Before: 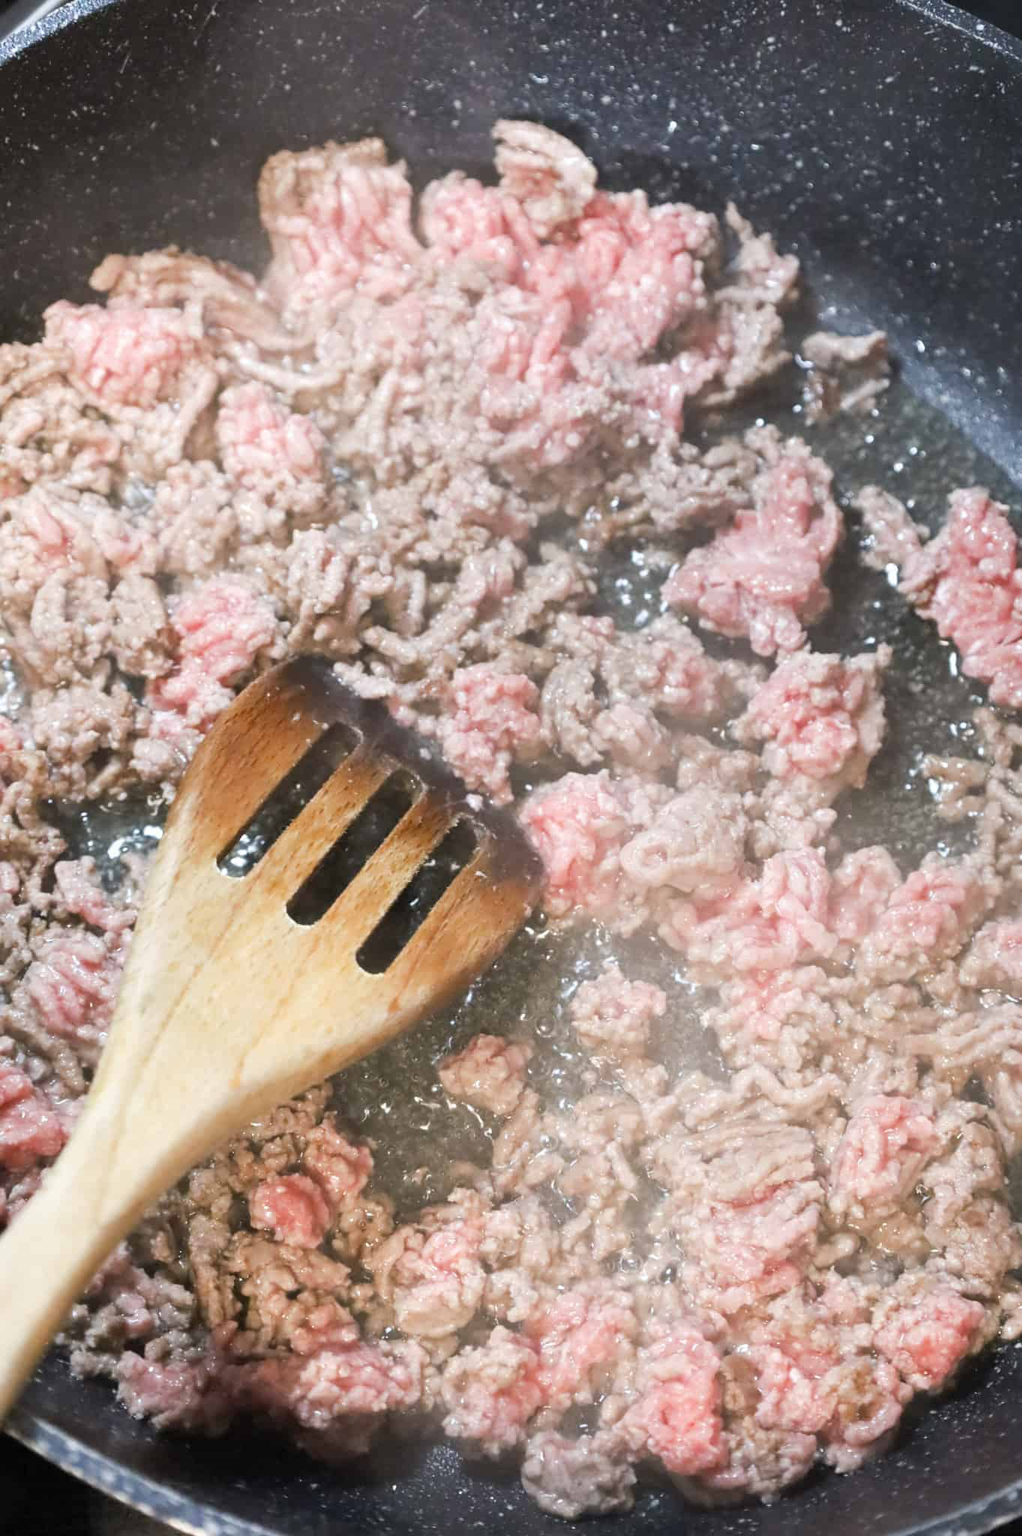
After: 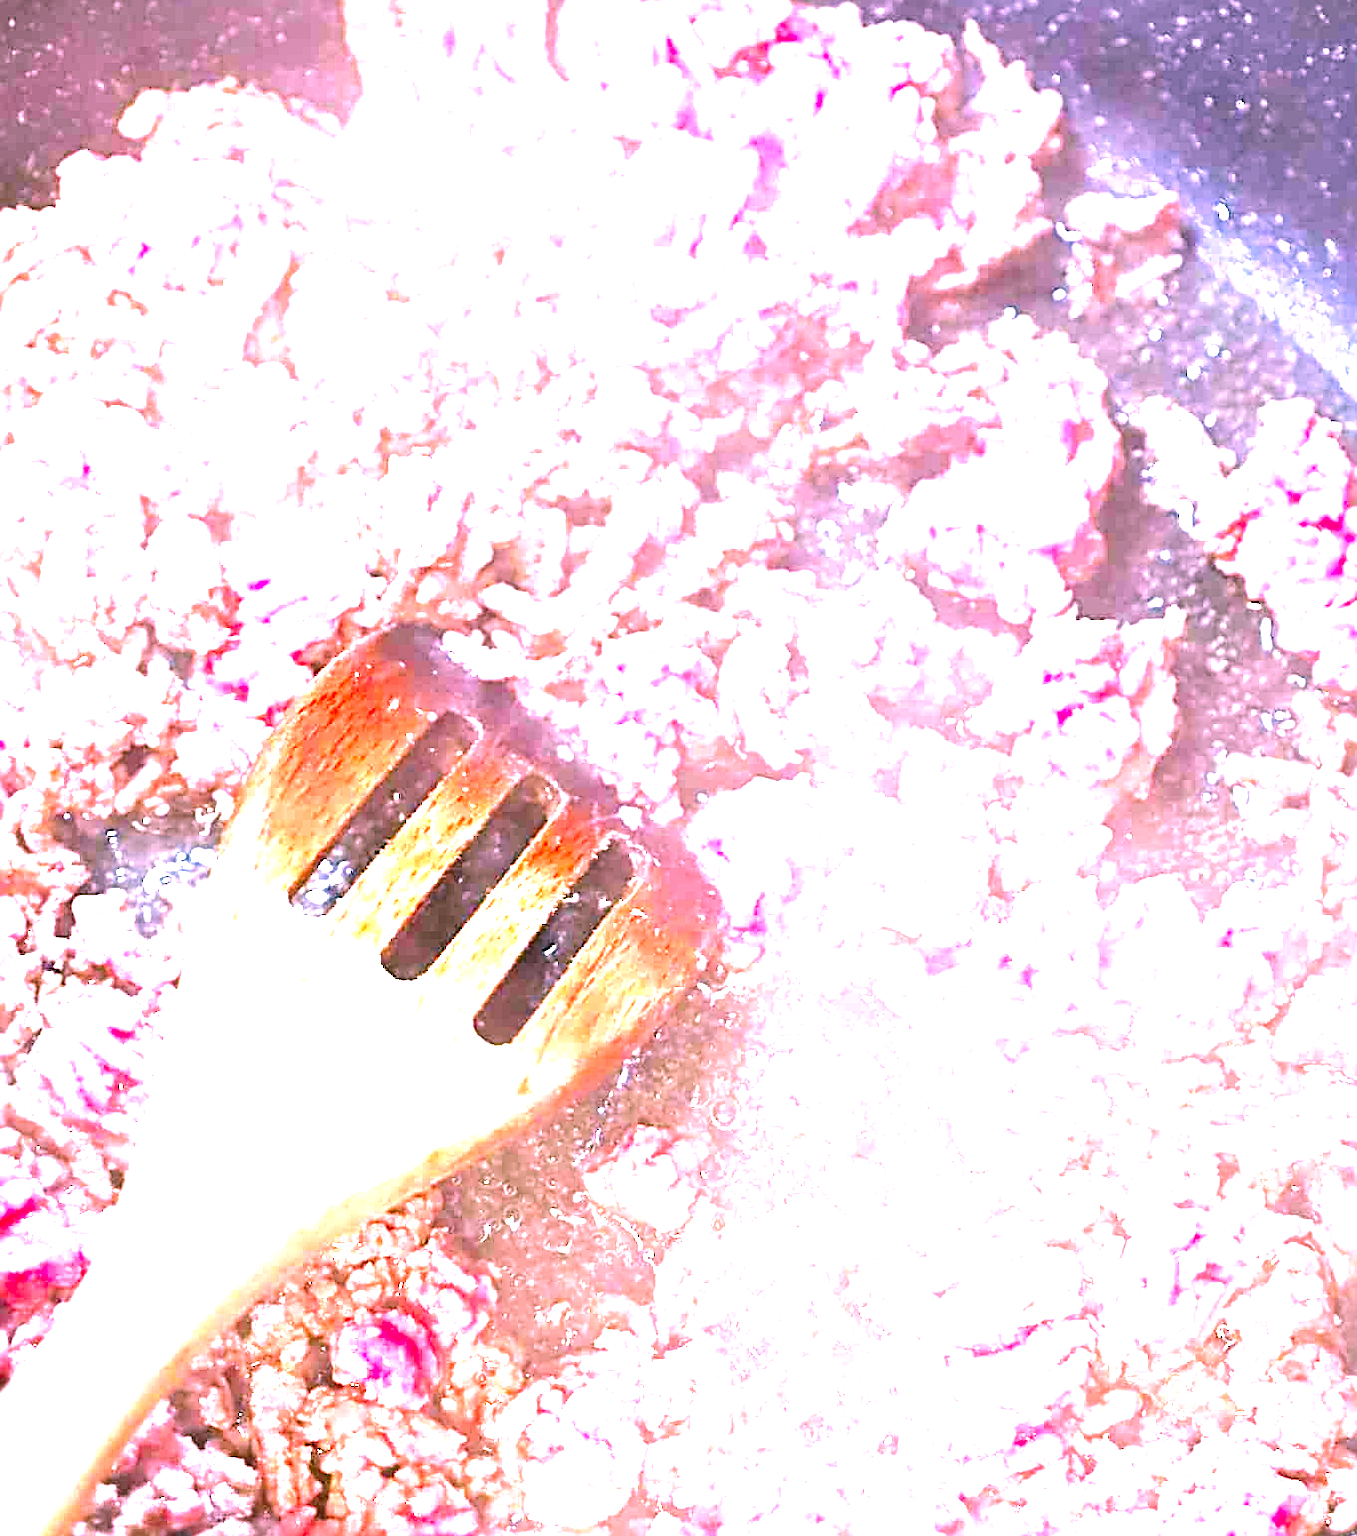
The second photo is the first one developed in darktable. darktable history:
exposure: exposure 2.278 EV, compensate exposure bias true, compensate highlight preservation false
sharpen: radius 2.975, amount 0.769
color correction: highlights a* 19.21, highlights b* -12, saturation 1.65
crop and rotate: top 12.19%, bottom 12.497%
tone curve: curves: ch0 [(0, 0) (0.003, 0.018) (0.011, 0.024) (0.025, 0.038) (0.044, 0.067) (0.069, 0.098) (0.1, 0.13) (0.136, 0.165) (0.177, 0.205) (0.224, 0.249) (0.277, 0.304) (0.335, 0.365) (0.399, 0.432) (0.468, 0.505) (0.543, 0.579) (0.623, 0.652) (0.709, 0.725) (0.801, 0.802) (0.898, 0.876) (1, 1)]
